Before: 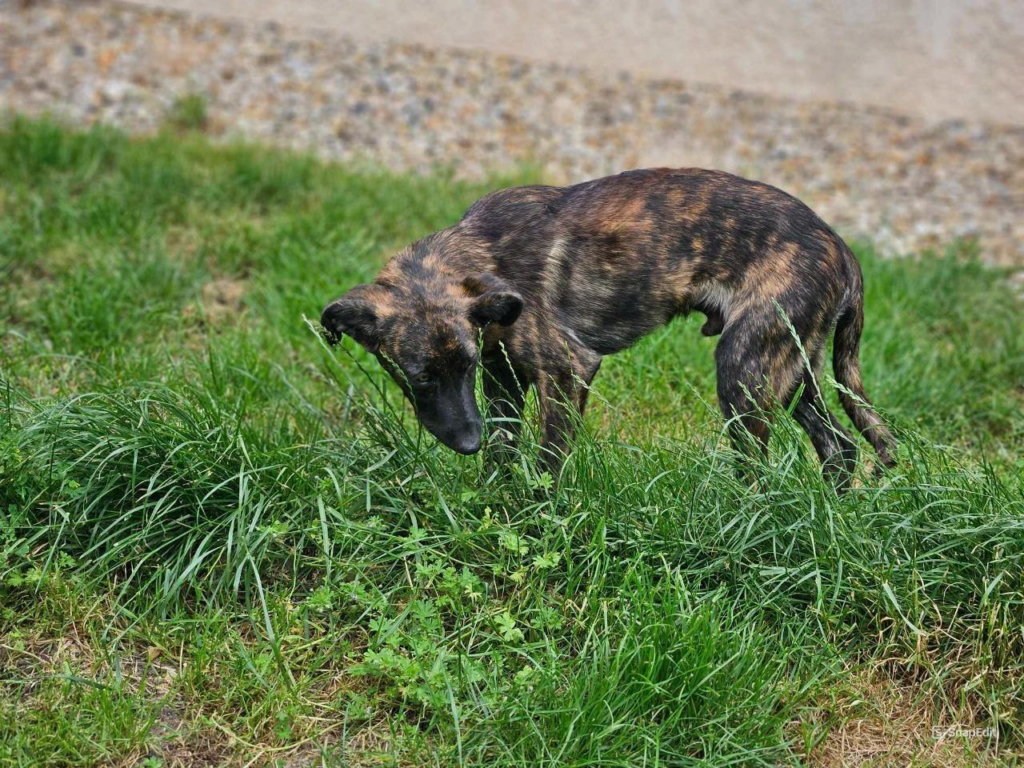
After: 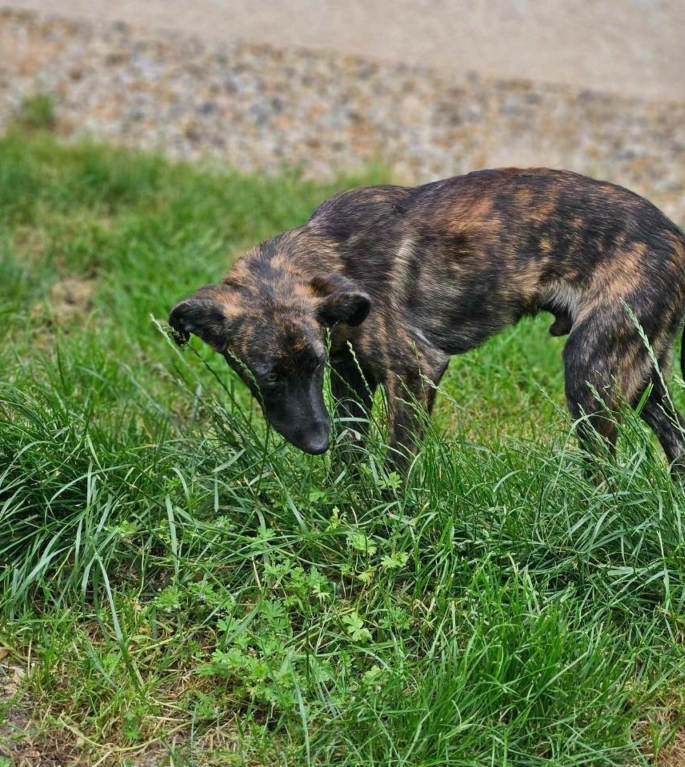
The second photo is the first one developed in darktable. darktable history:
crop and rotate: left 14.918%, right 18.152%
